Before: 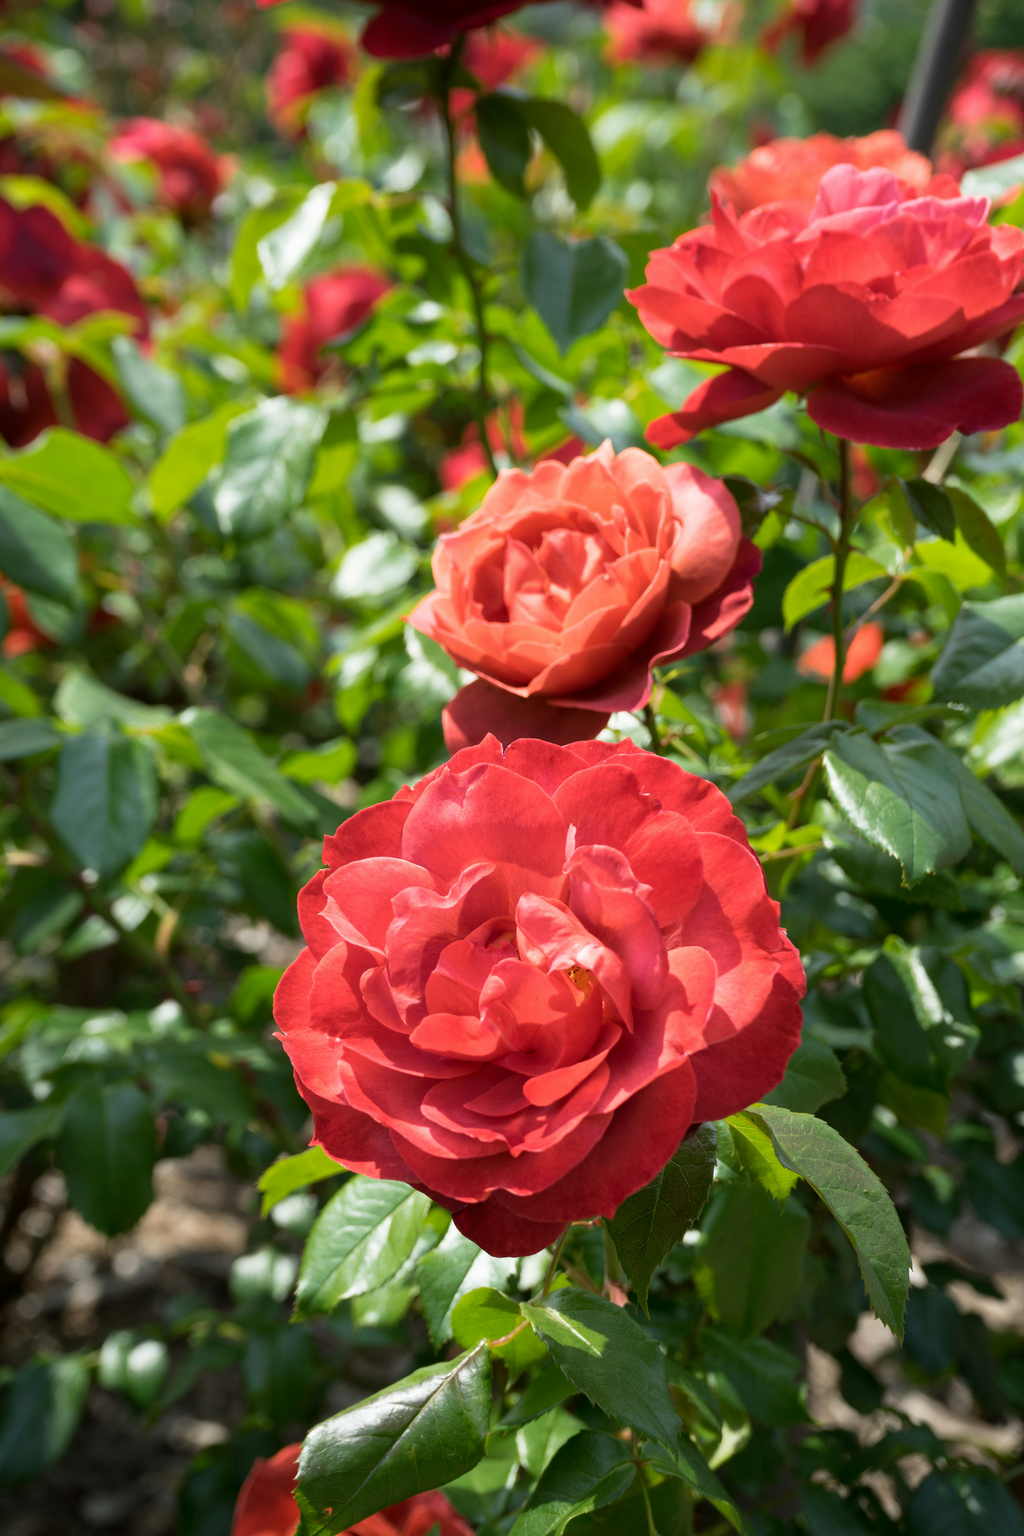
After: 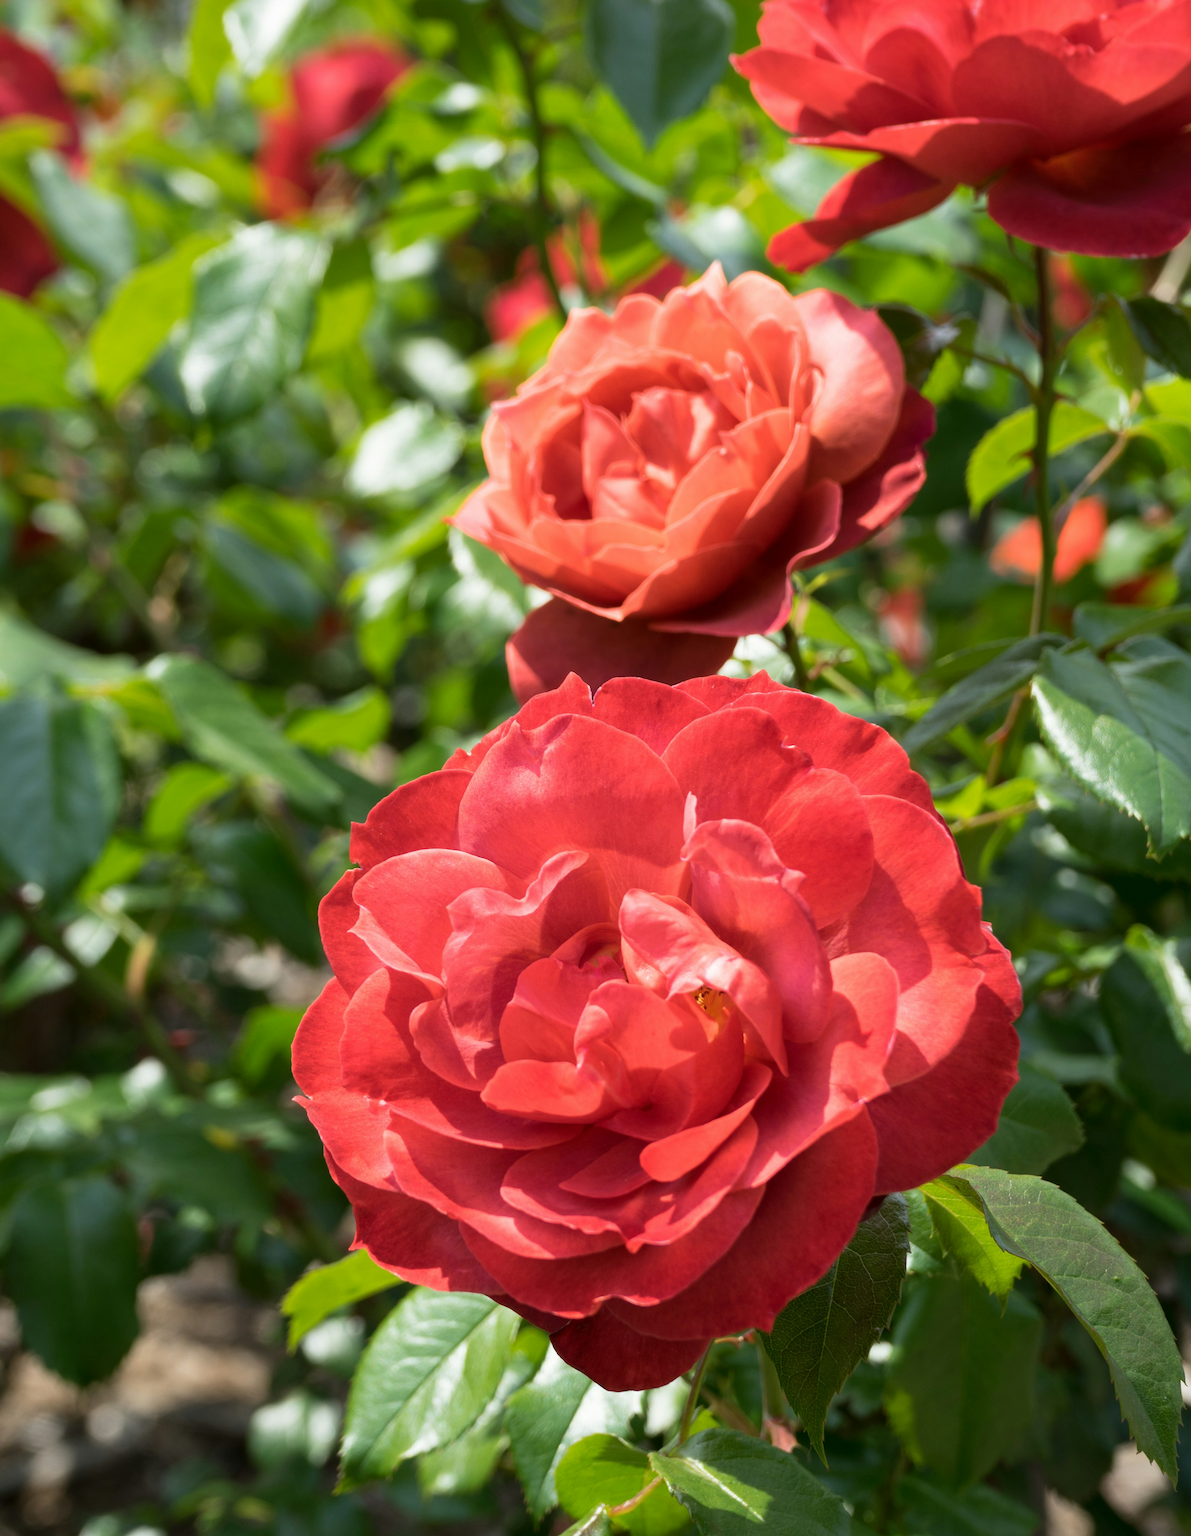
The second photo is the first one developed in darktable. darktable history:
rotate and perspective: rotation -2.56°, automatic cropping off
crop: left 9.712%, top 16.928%, right 10.845%, bottom 12.332%
